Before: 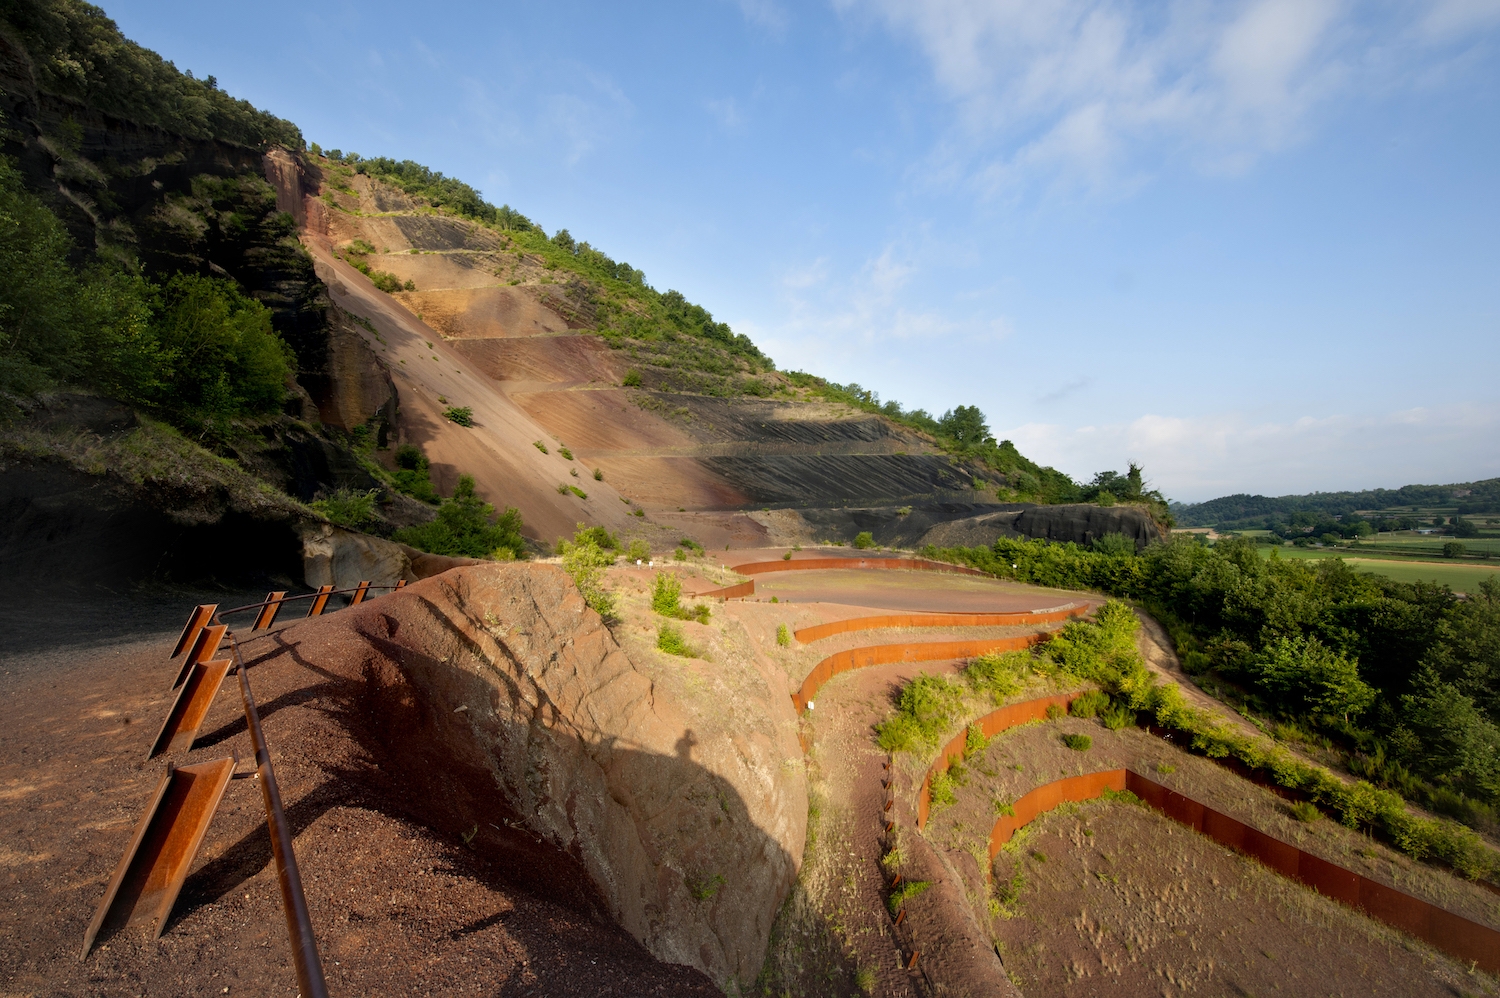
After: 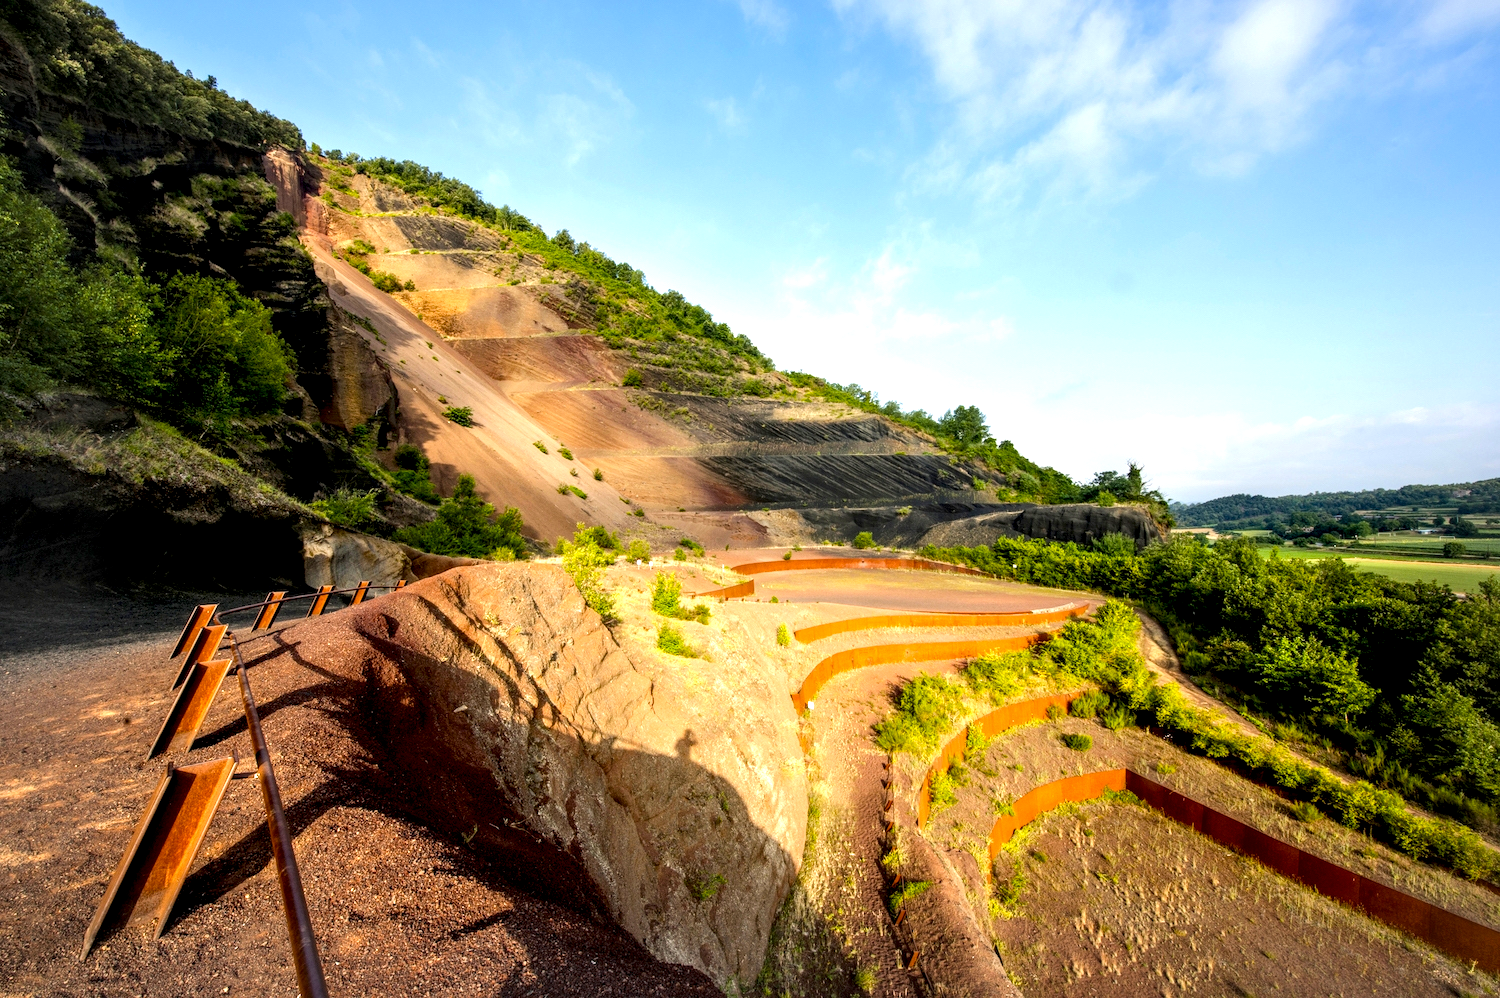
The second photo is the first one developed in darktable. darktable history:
levels: levels [0, 0.43, 0.859]
color balance rgb: linear chroma grading › global chroma 15.219%, perceptual saturation grading › global saturation 3.965%, perceptual brilliance grading › mid-tones 10.945%, perceptual brilliance grading › shadows 15.506%
local contrast: highlights 60%, shadows 63%, detail 160%
